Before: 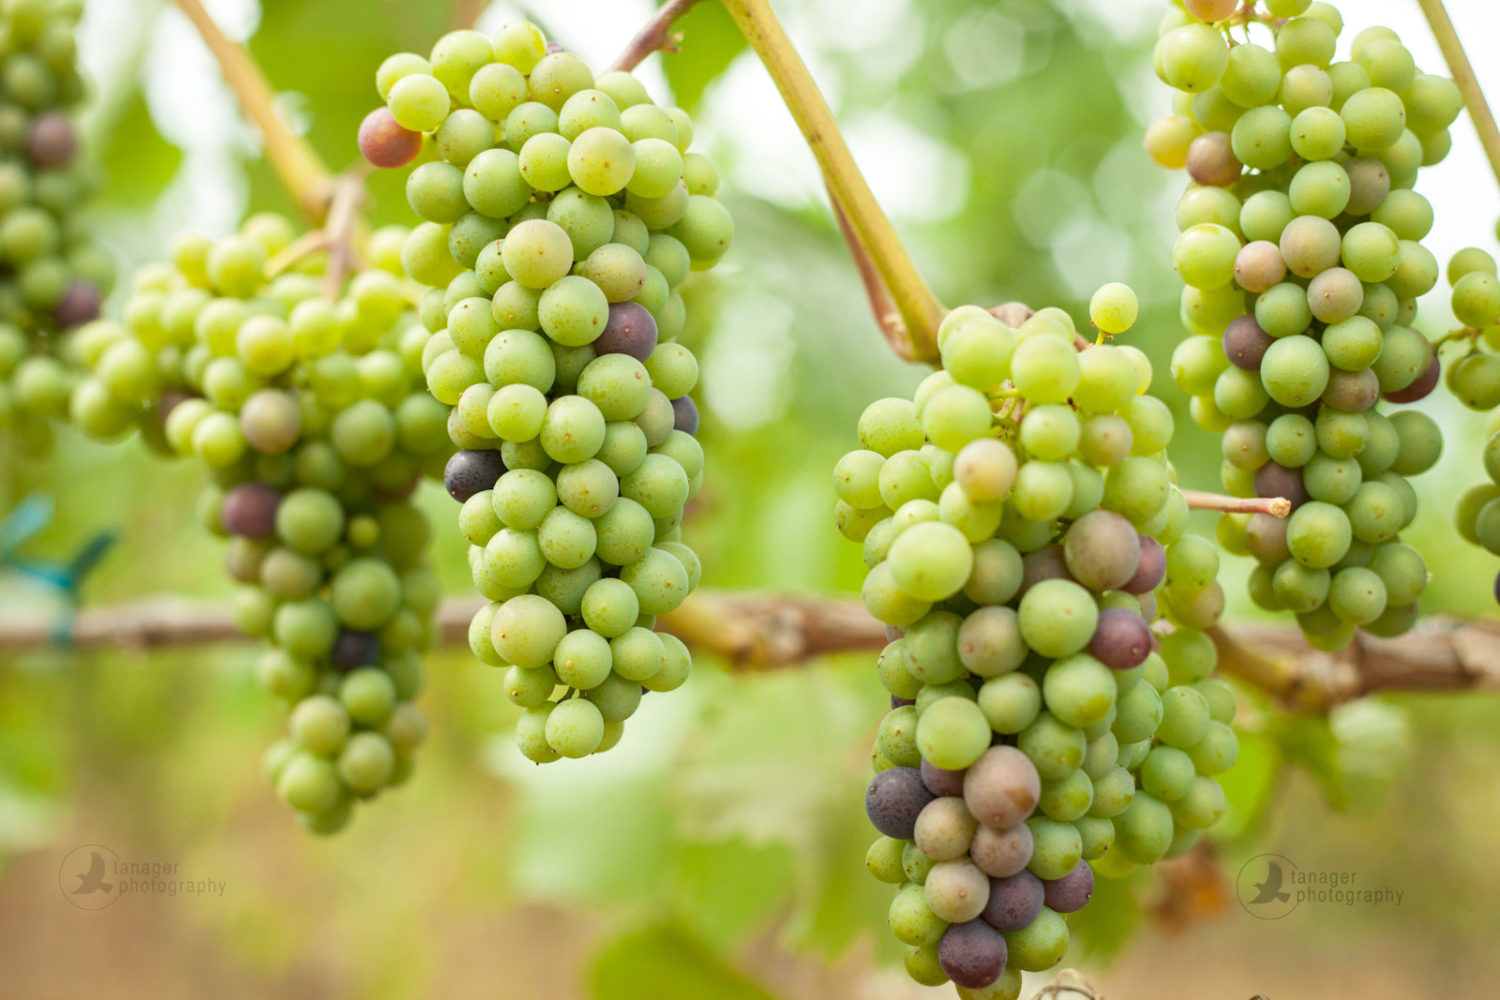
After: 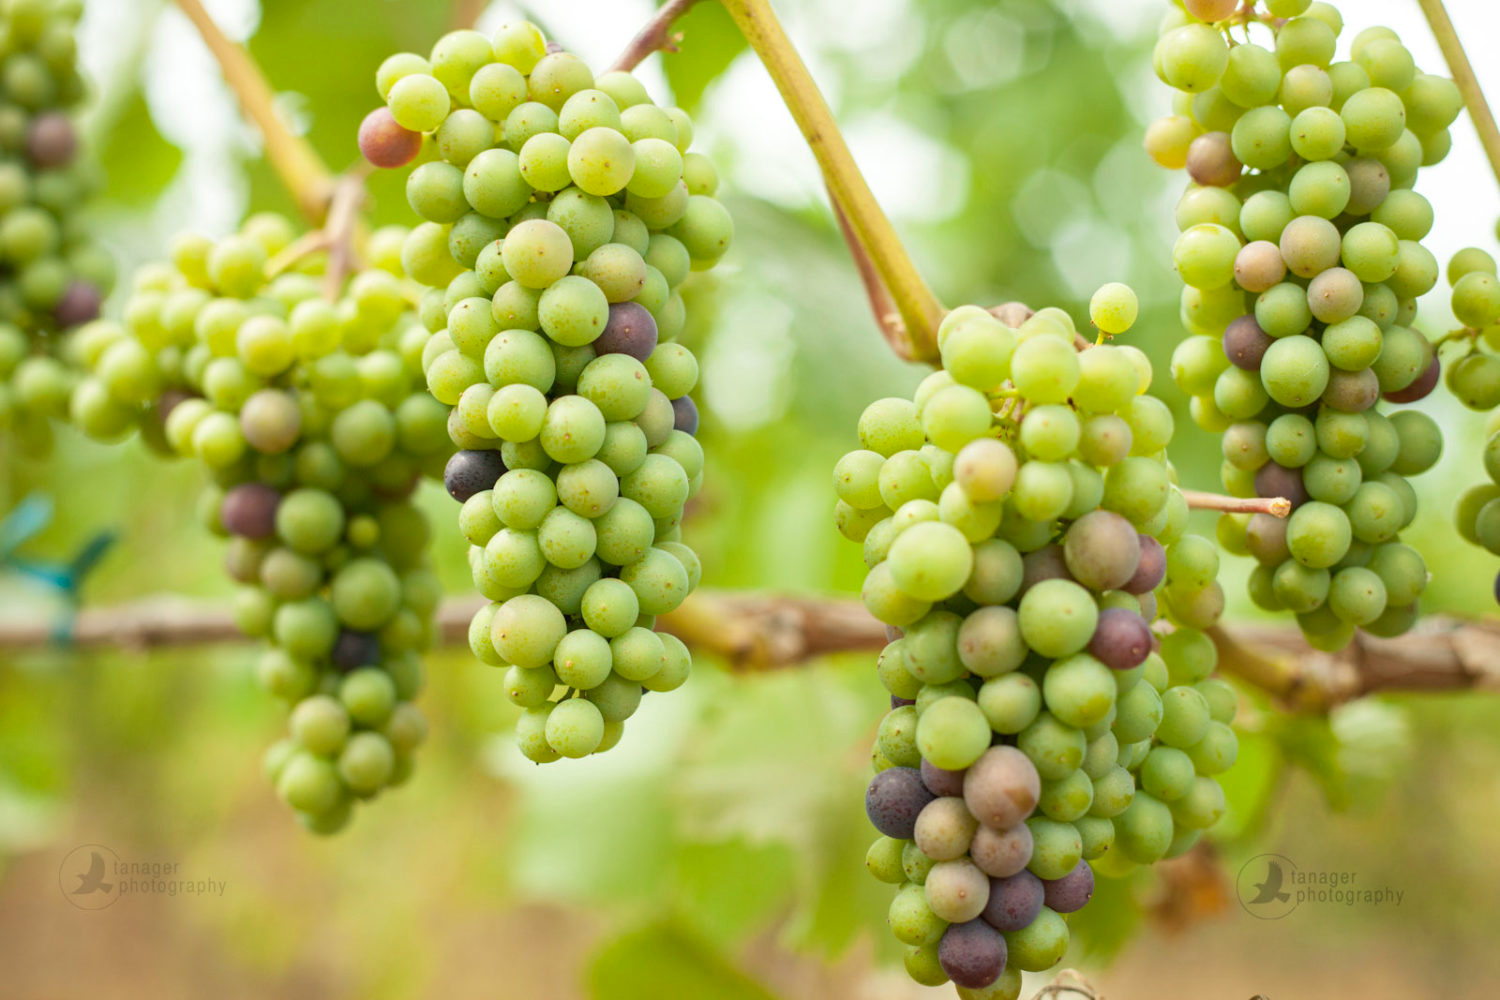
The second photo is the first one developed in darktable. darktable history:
color balance rgb: shadows lift › chroma 1.006%, shadows lift › hue 215.97°, linear chroma grading › global chroma 0.342%, perceptual saturation grading › global saturation -3.758%, global vibrance 20%
